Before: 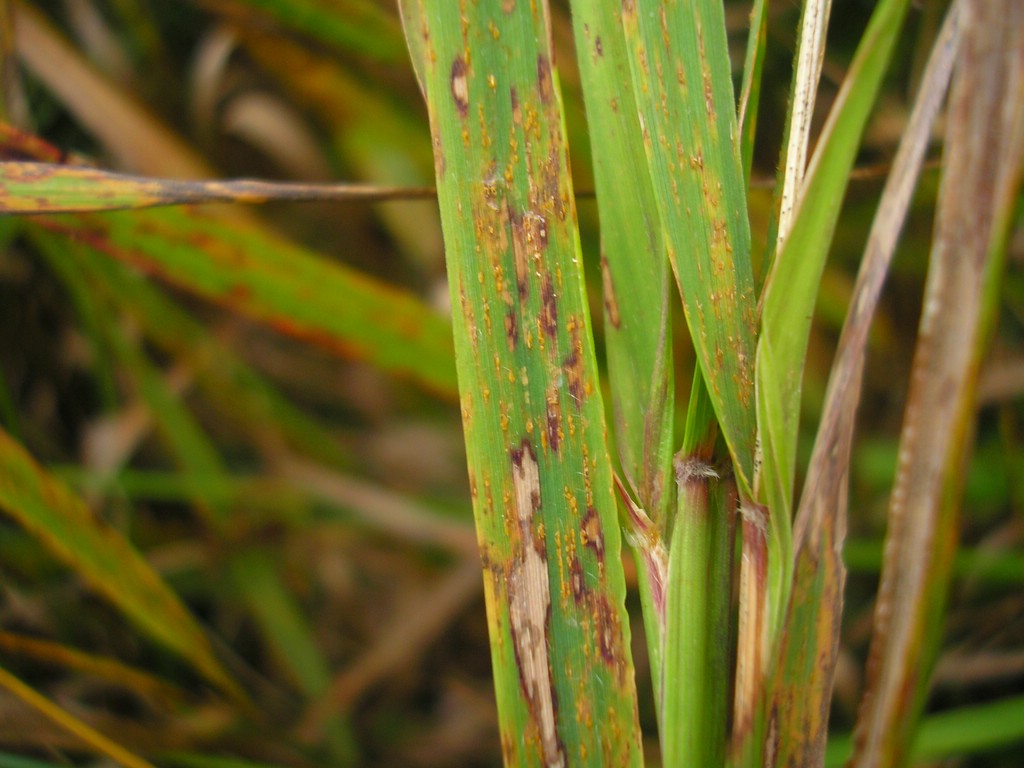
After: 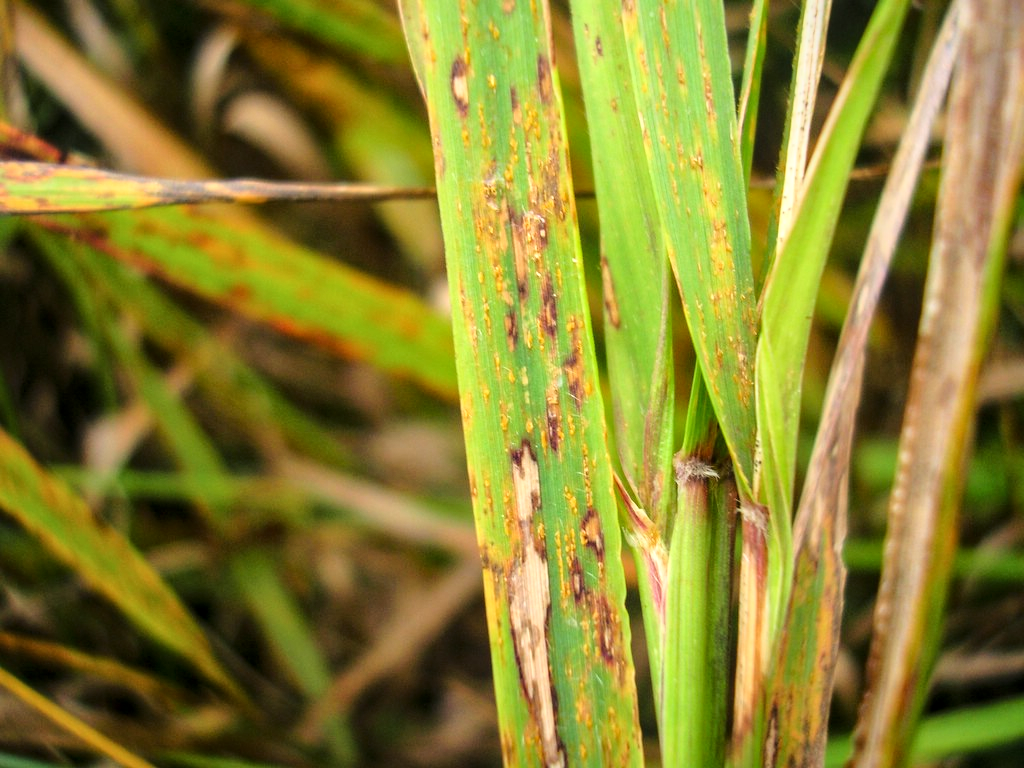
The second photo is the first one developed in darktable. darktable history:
base curve: curves: ch0 [(0, 0) (0.028, 0.03) (0.121, 0.232) (0.46, 0.748) (0.859, 0.968) (1, 1)]
local contrast: detail 130%
